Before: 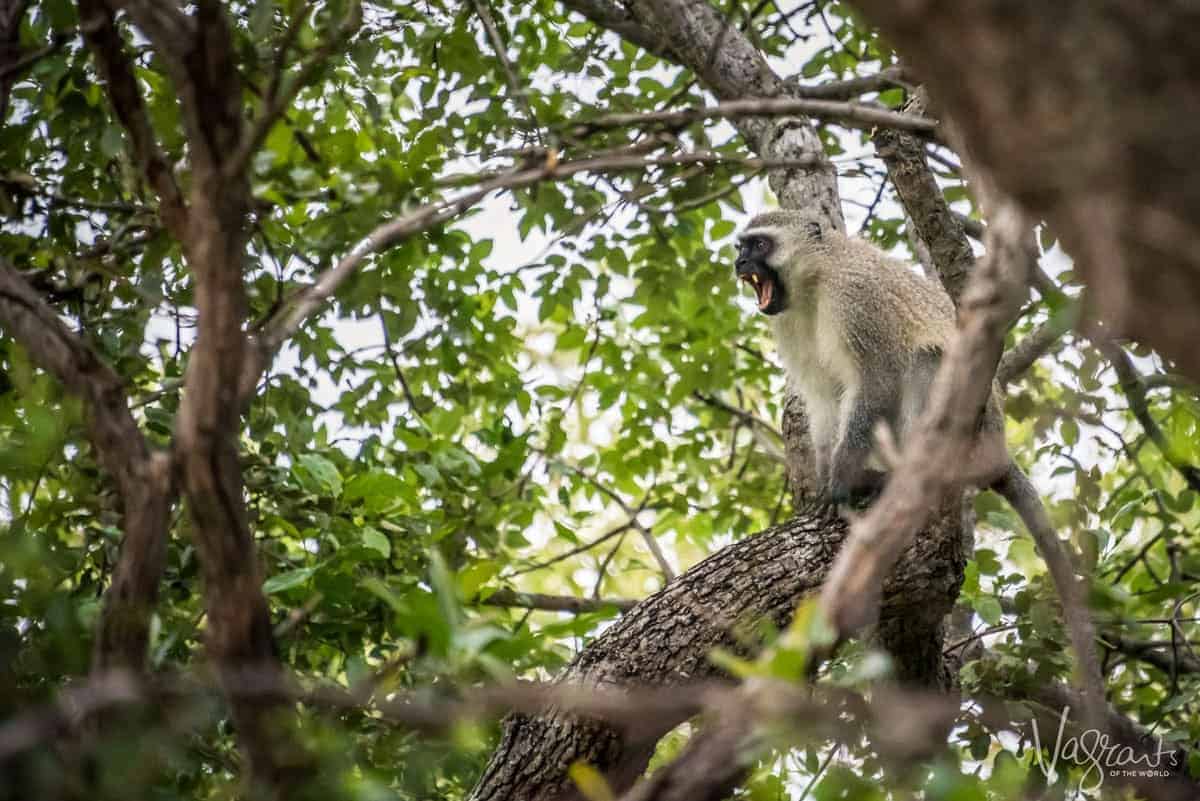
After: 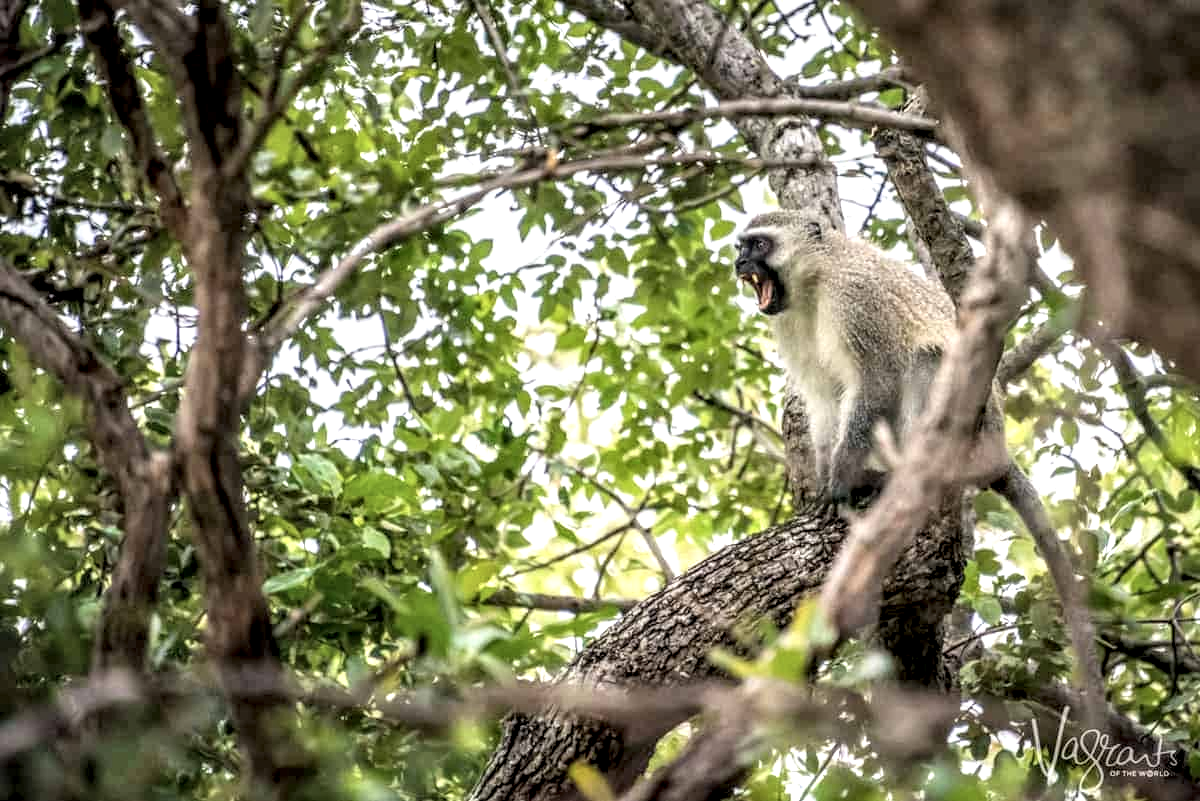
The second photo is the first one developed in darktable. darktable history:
local contrast: highlights 65%, shadows 53%, detail 168%, midtone range 0.512
contrast brightness saturation: brightness 0.148
